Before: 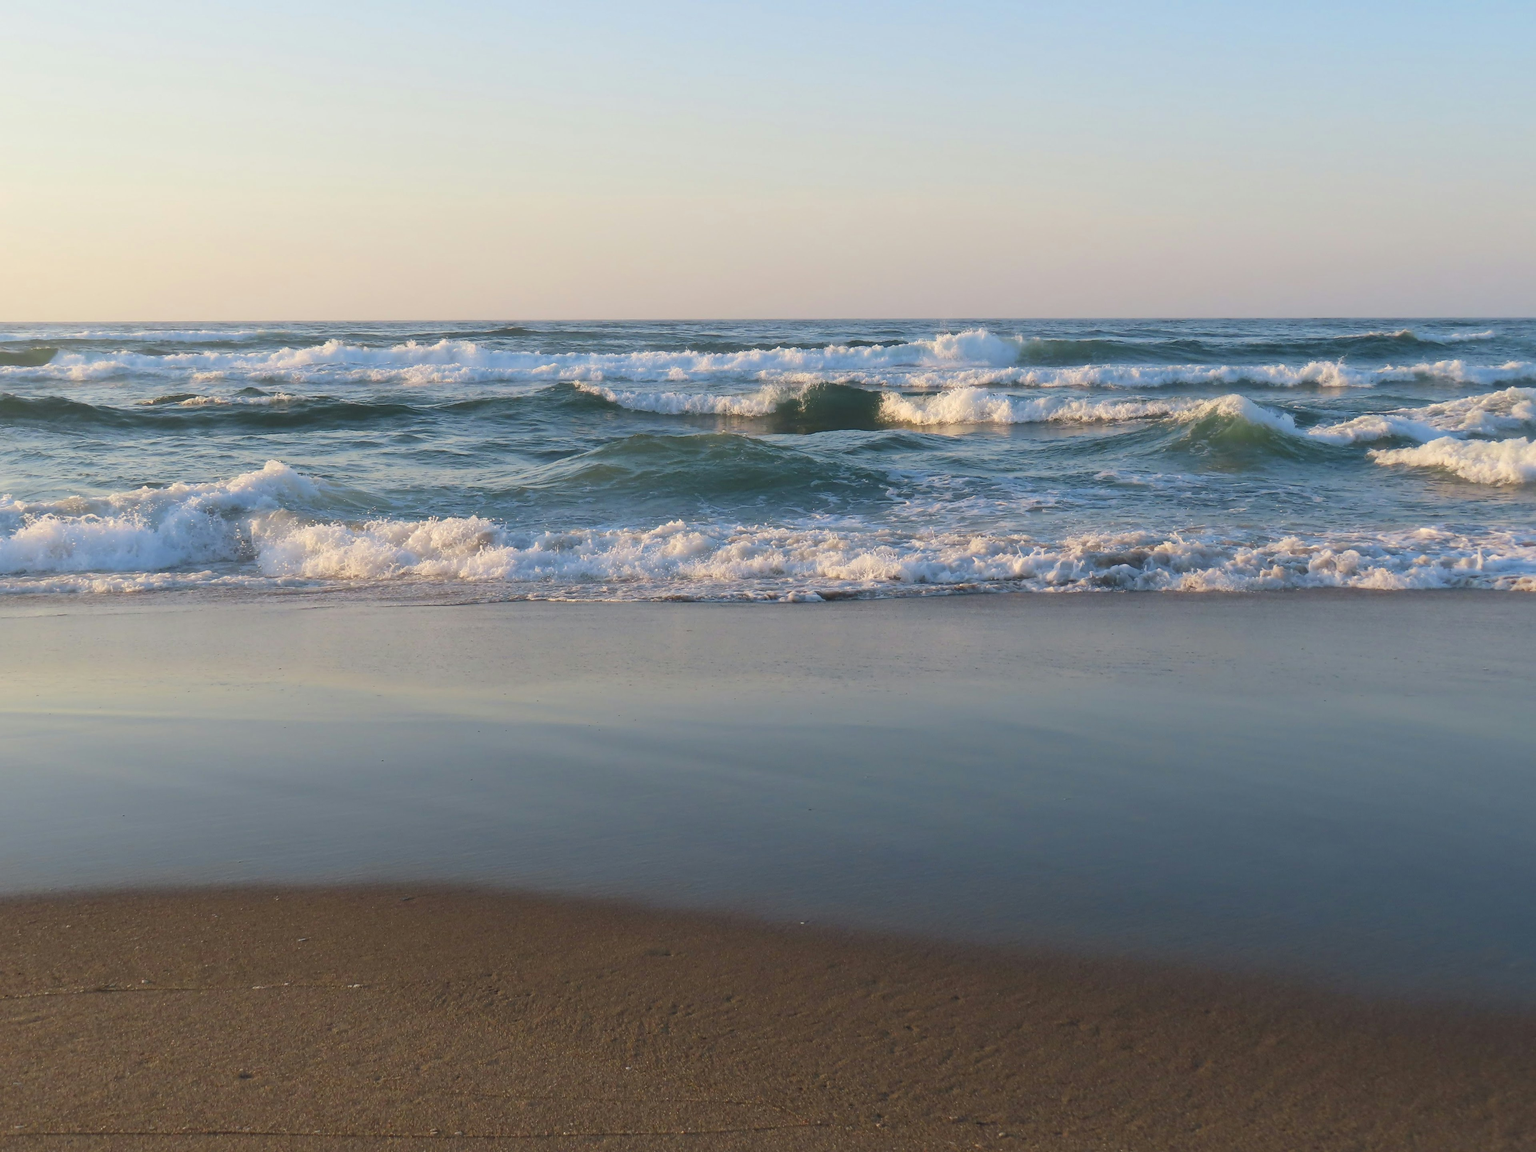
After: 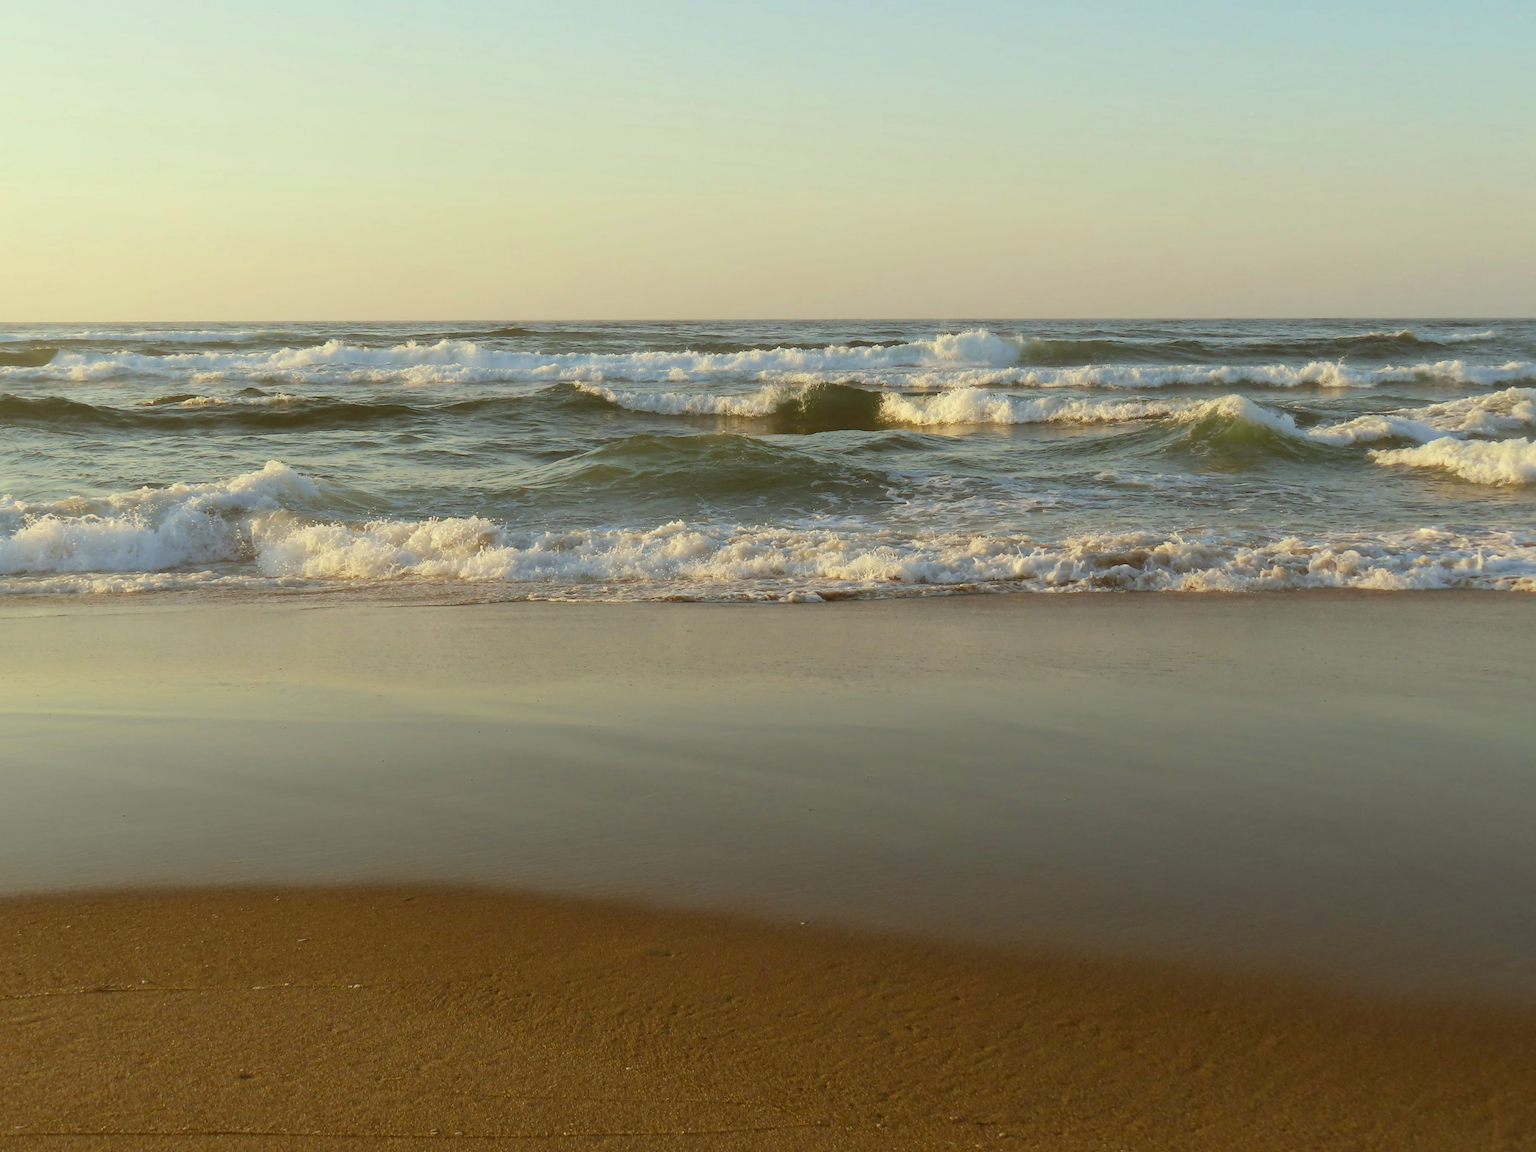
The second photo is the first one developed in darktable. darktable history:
color correction: highlights a* -5.94, highlights b* 9.48, shadows a* 10.12, shadows b* 23.94
white balance: red 0.978, blue 0.999
